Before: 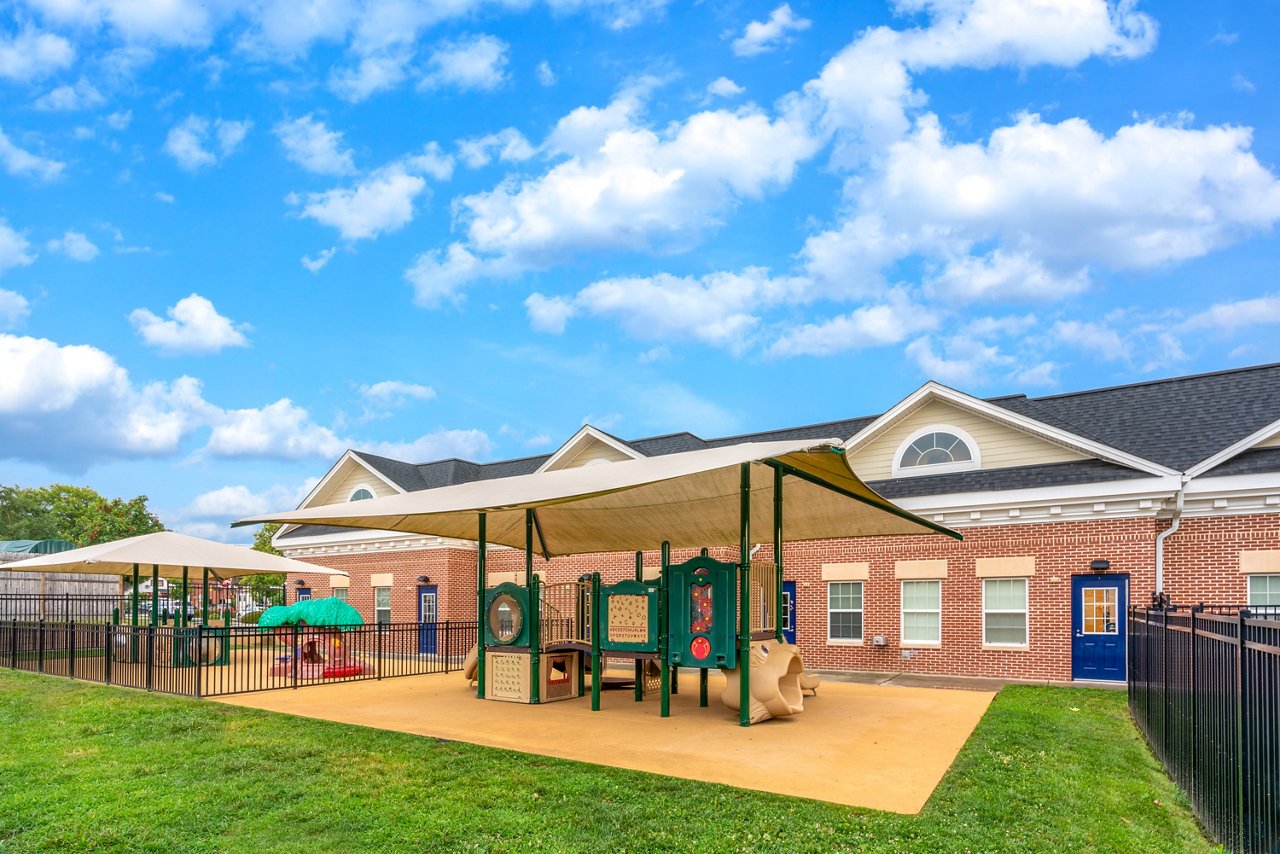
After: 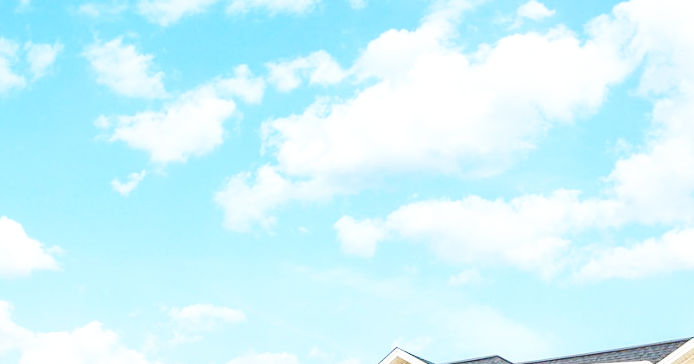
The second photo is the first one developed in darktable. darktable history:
crop: left 14.87%, top 9.018%, right 30.898%, bottom 48.353%
base curve: curves: ch0 [(0, 0.003) (0.001, 0.002) (0.006, 0.004) (0.02, 0.022) (0.048, 0.086) (0.094, 0.234) (0.162, 0.431) (0.258, 0.629) (0.385, 0.8) (0.548, 0.918) (0.751, 0.988) (1, 1)], preserve colors none
